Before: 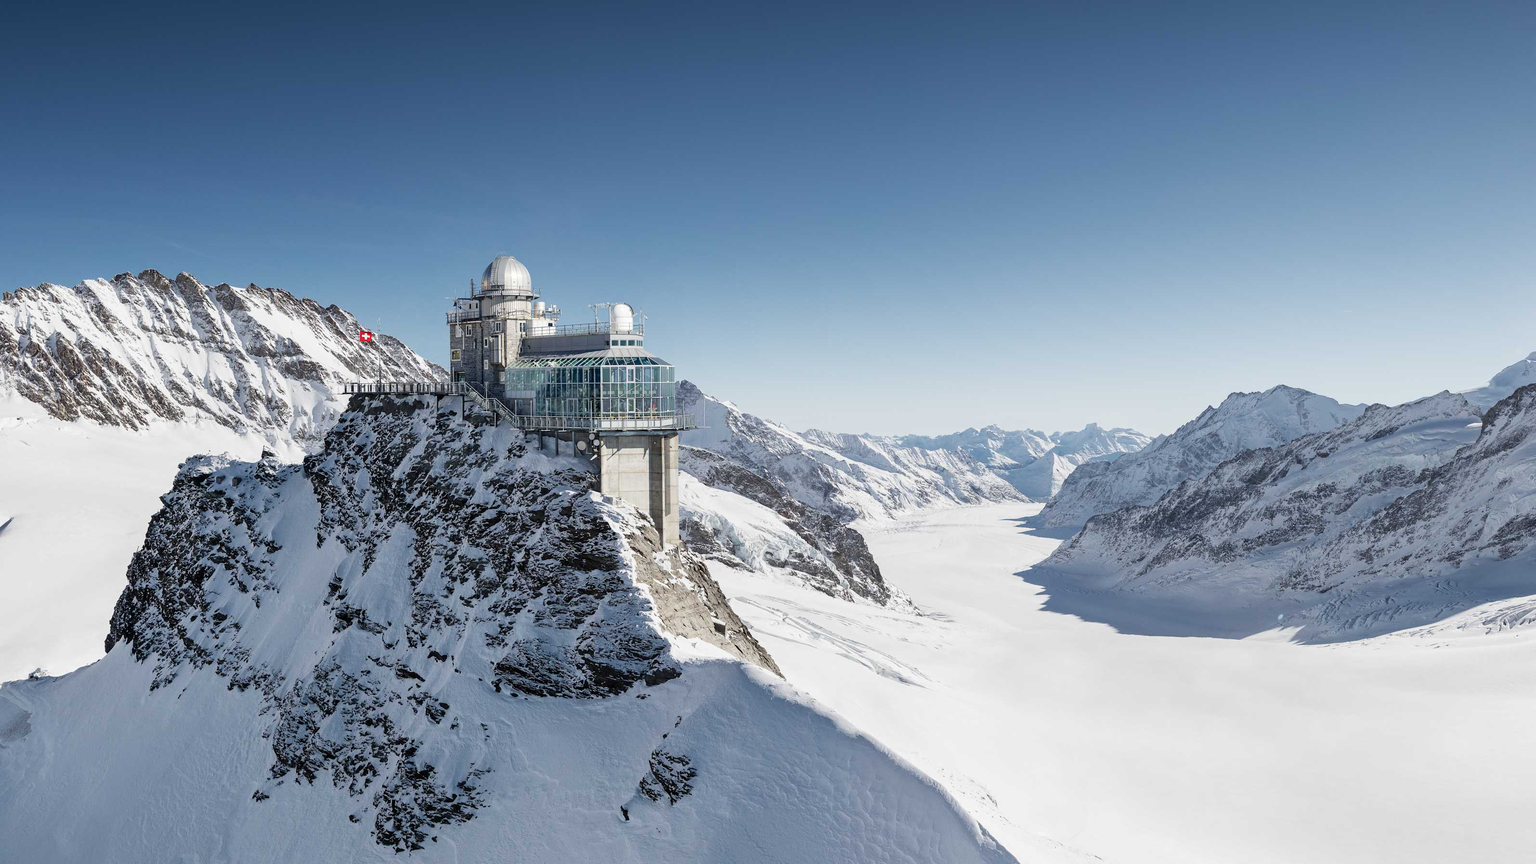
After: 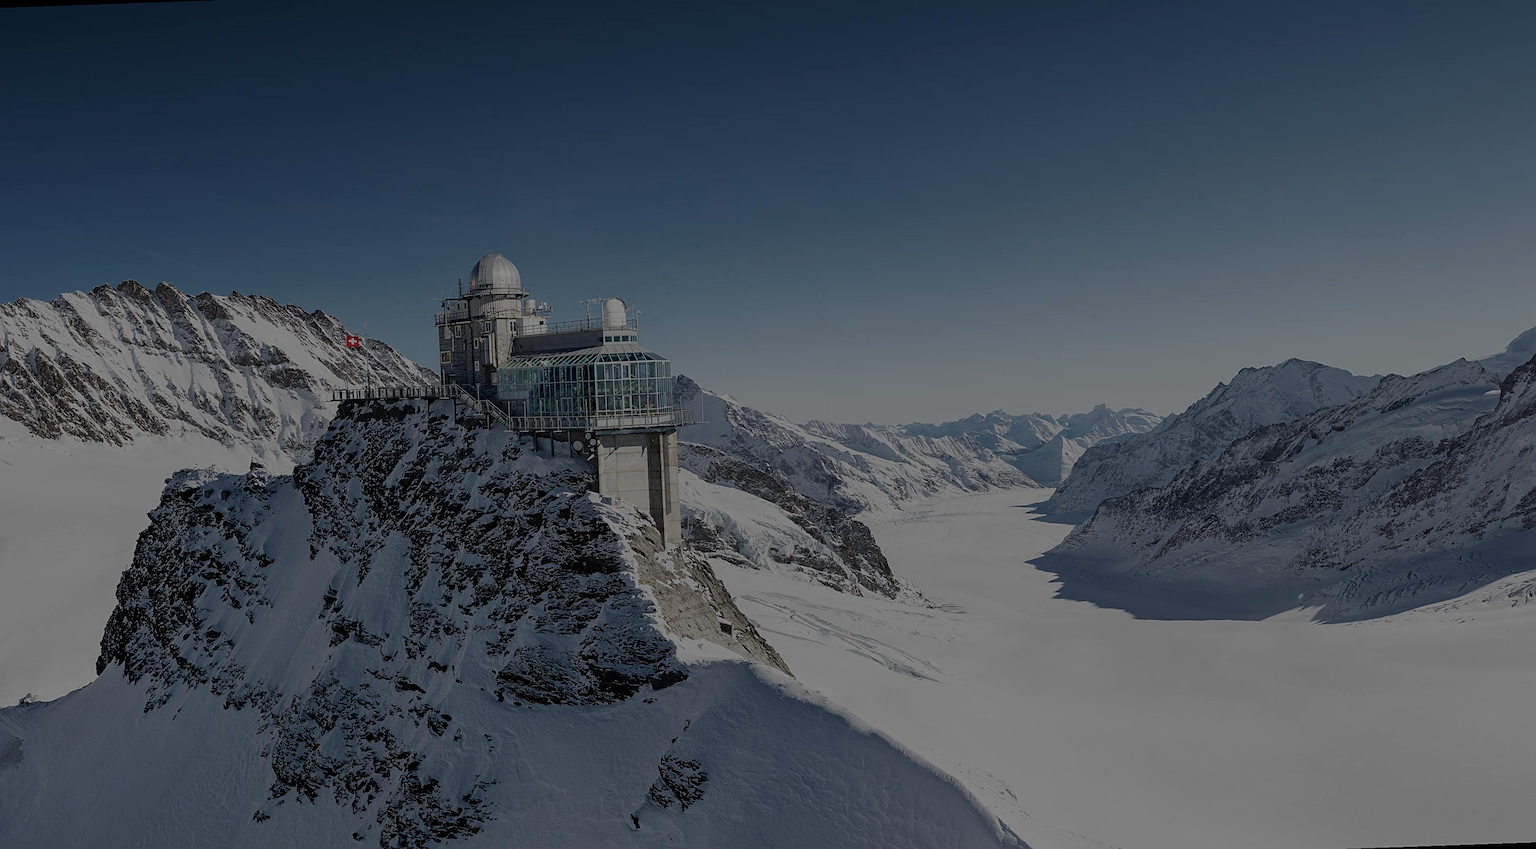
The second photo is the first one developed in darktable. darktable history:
exposure: exposure -2.002 EV, compensate highlight preservation false
sharpen: on, module defaults
rotate and perspective: rotation -2°, crop left 0.022, crop right 0.978, crop top 0.049, crop bottom 0.951
